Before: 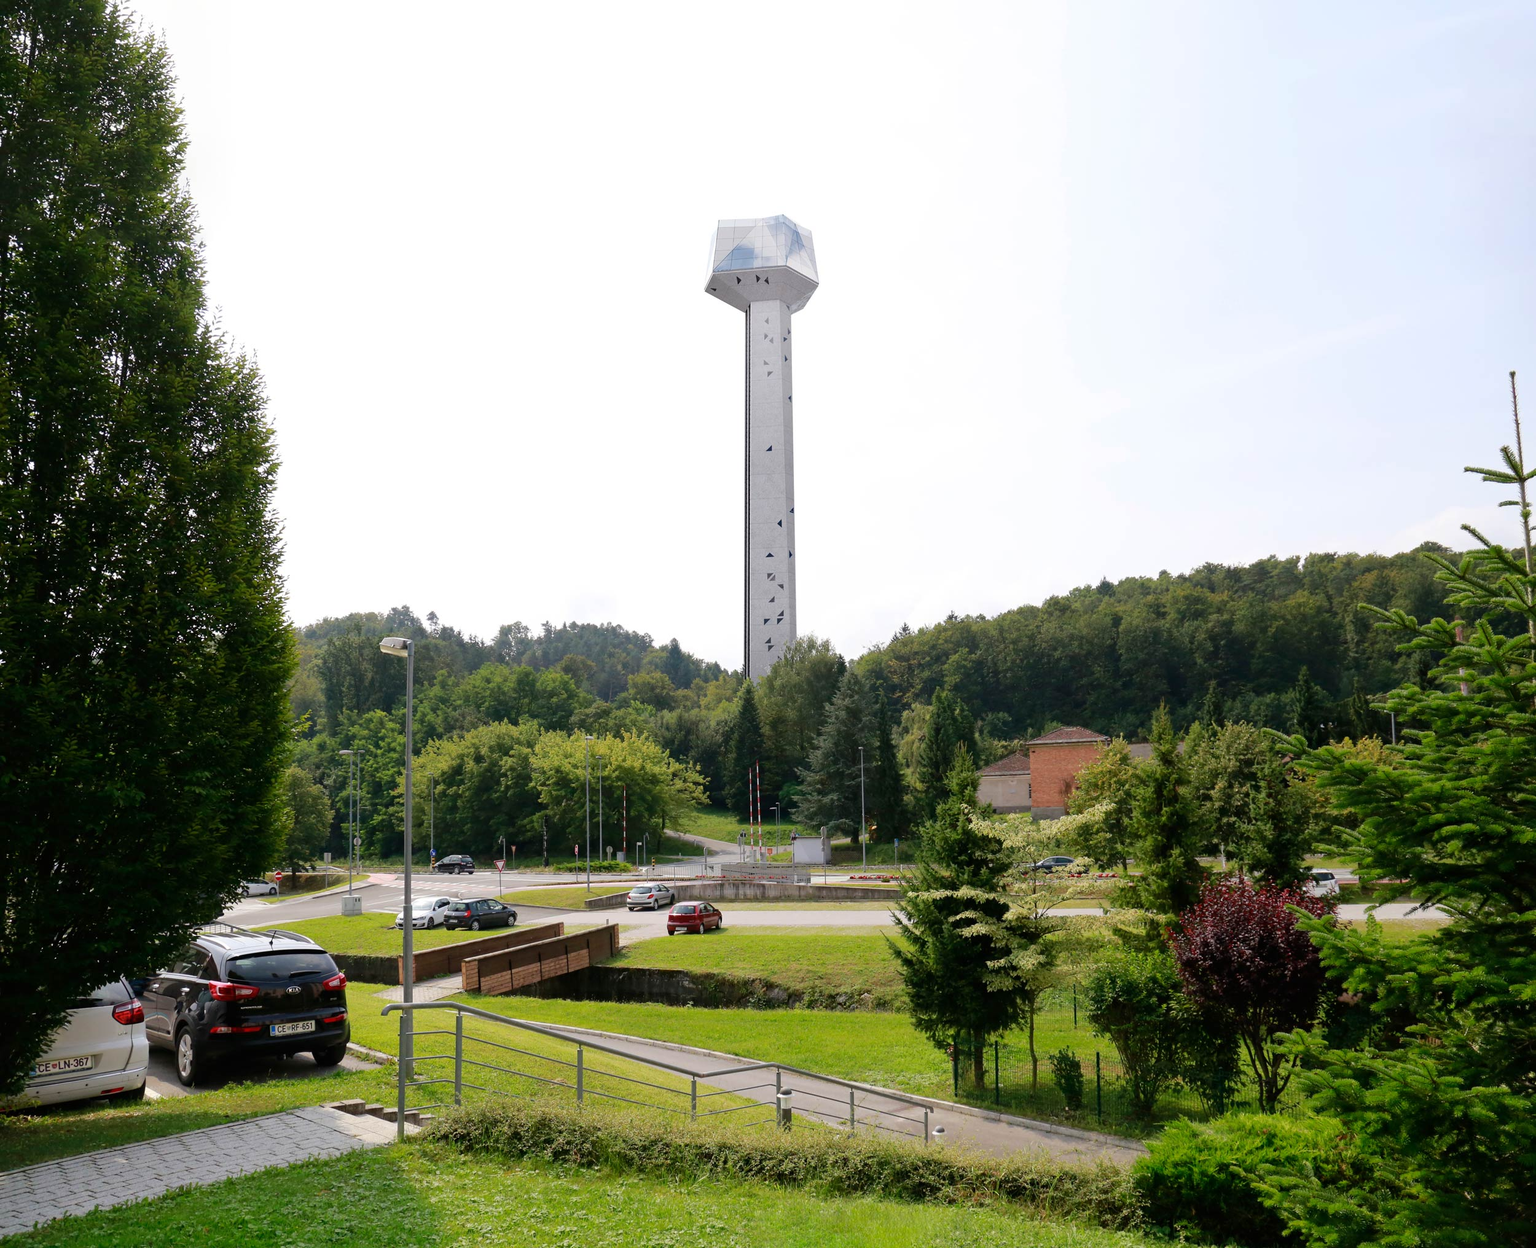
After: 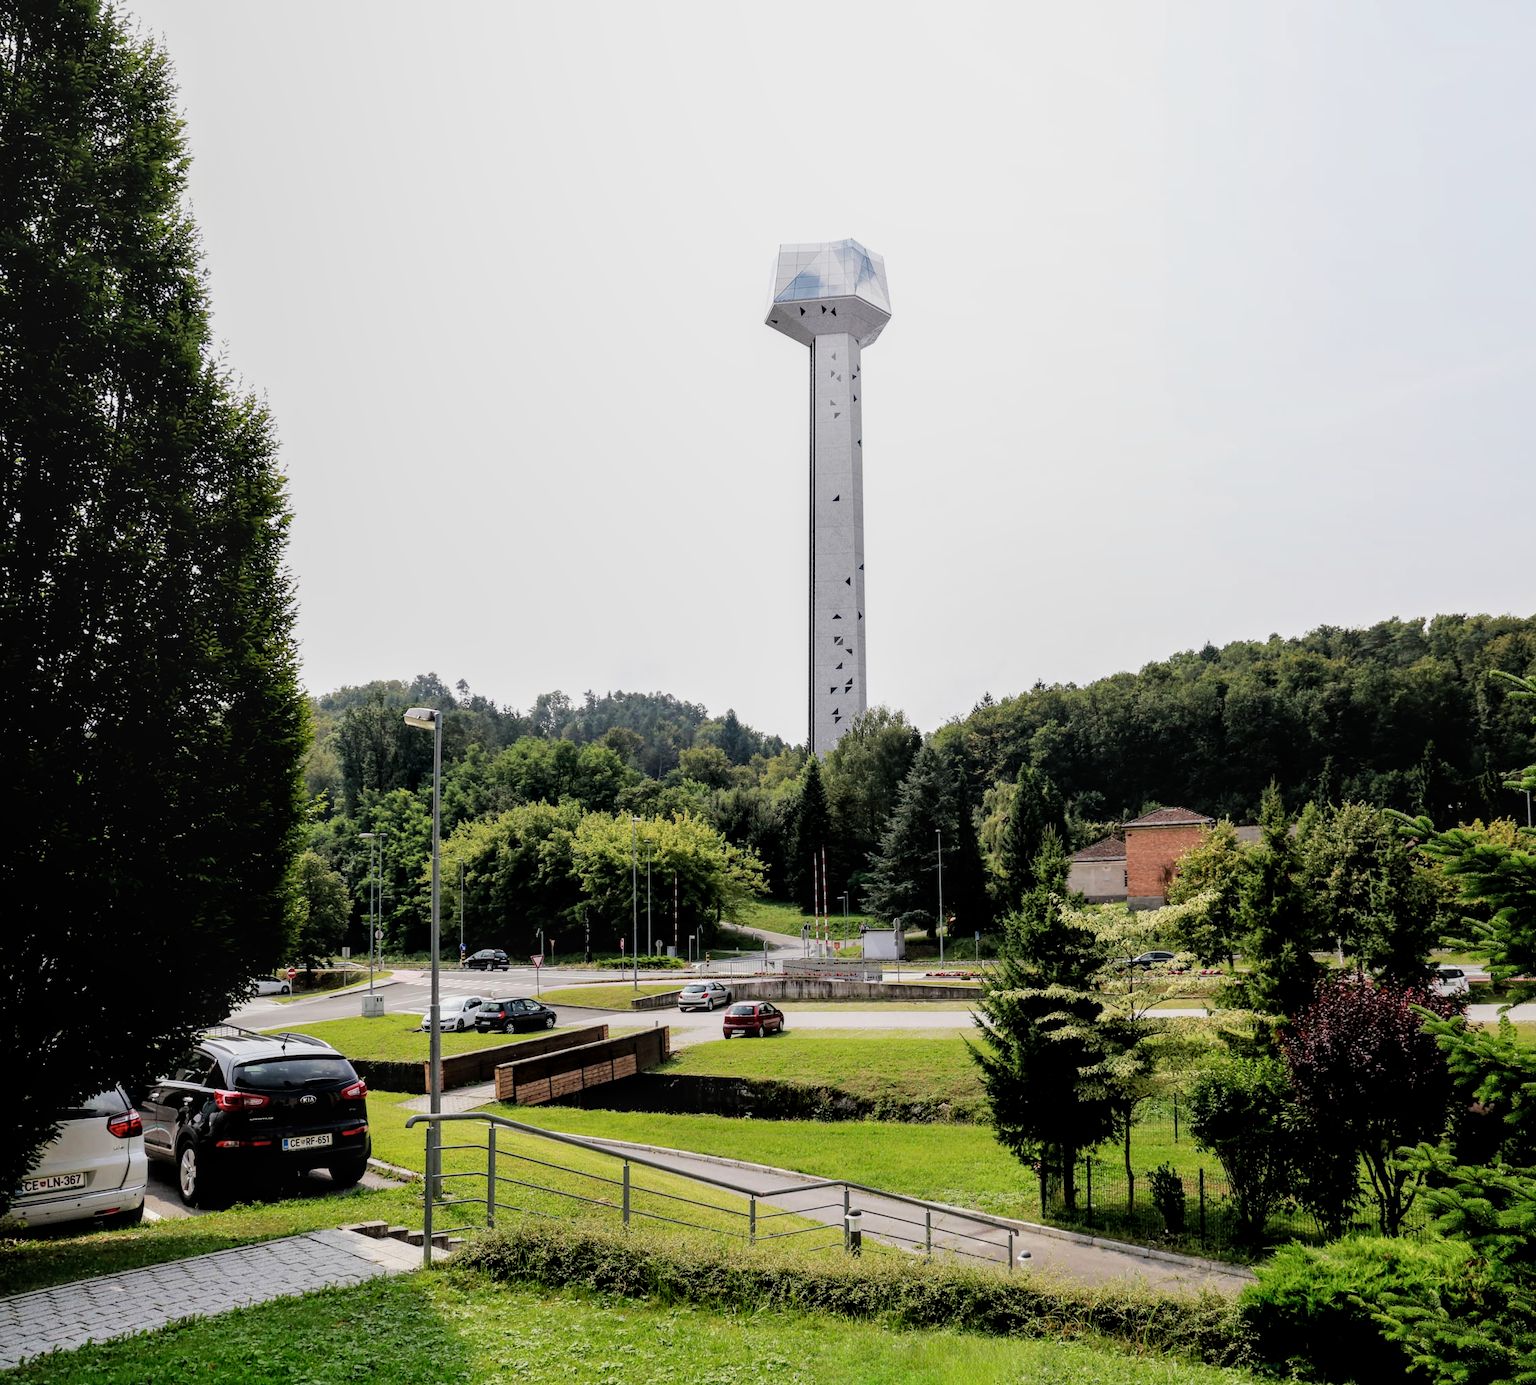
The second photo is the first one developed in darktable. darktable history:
filmic rgb: black relative exposure -5 EV, white relative exposure 3.5 EV, hardness 3.19, contrast 1.3, highlights saturation mix -50%
local contrast: detail 130%
crop and rotate: left 1.088%, right 8.807%
white balance: emerald 1
